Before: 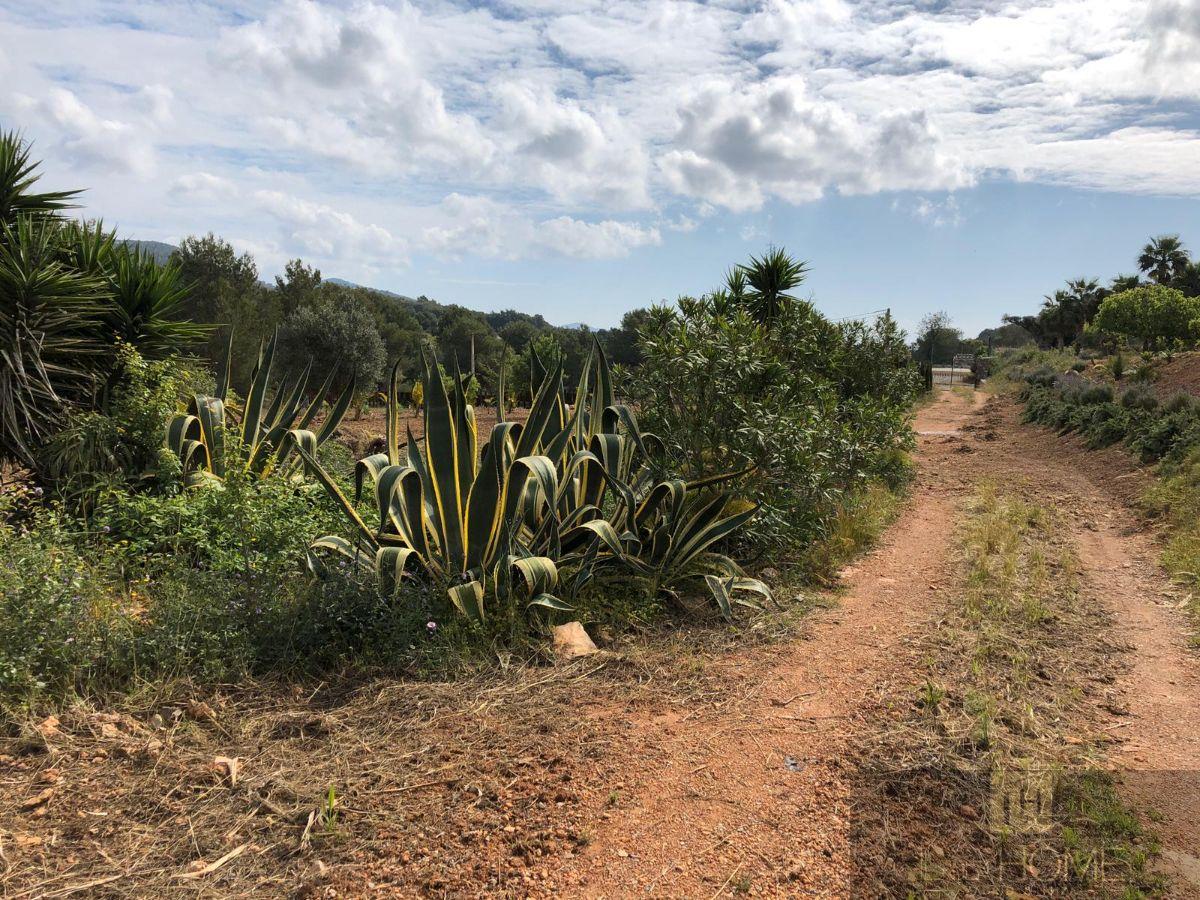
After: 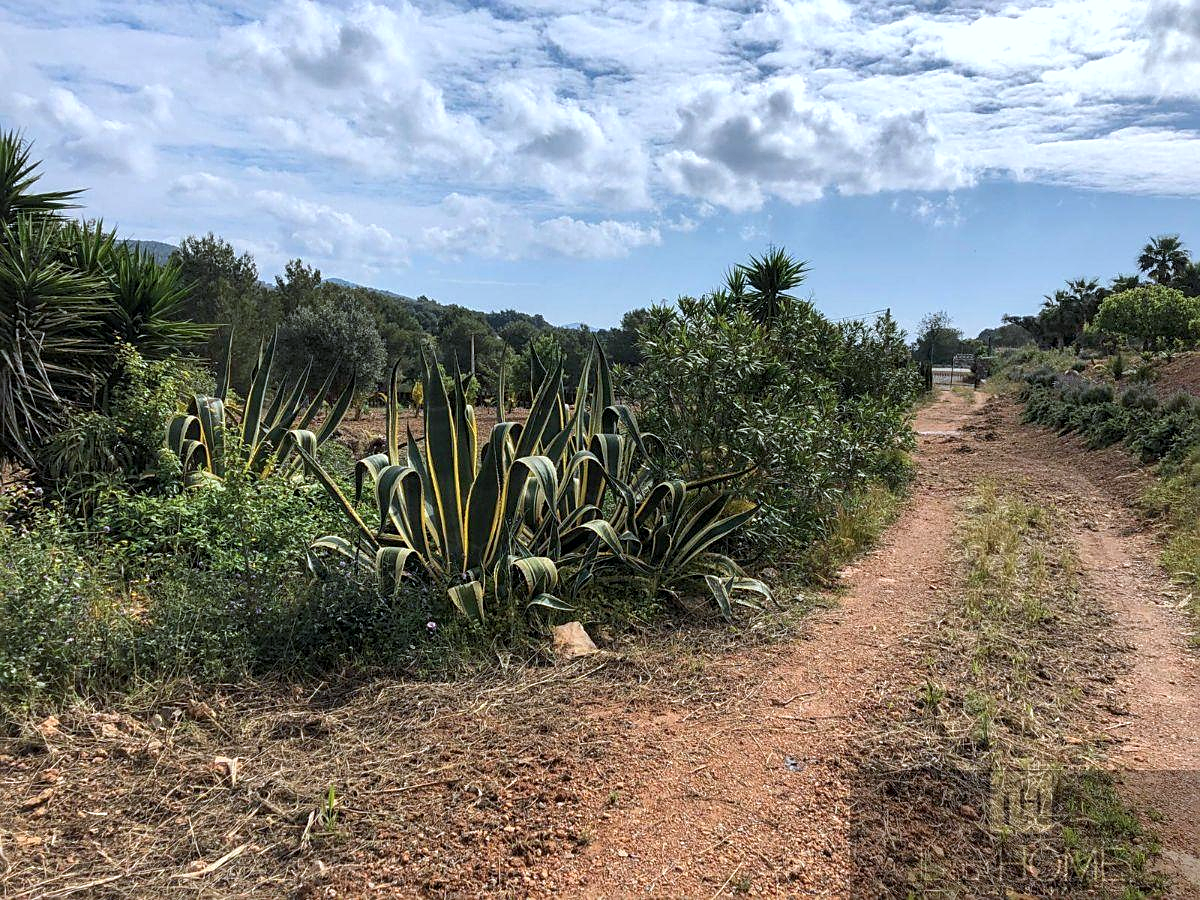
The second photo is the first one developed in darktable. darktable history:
local contrast: on, module defaults
color calibration: x 0.37, y 0.382, temperature 4313.32 K
sharpen: on, module defaults
